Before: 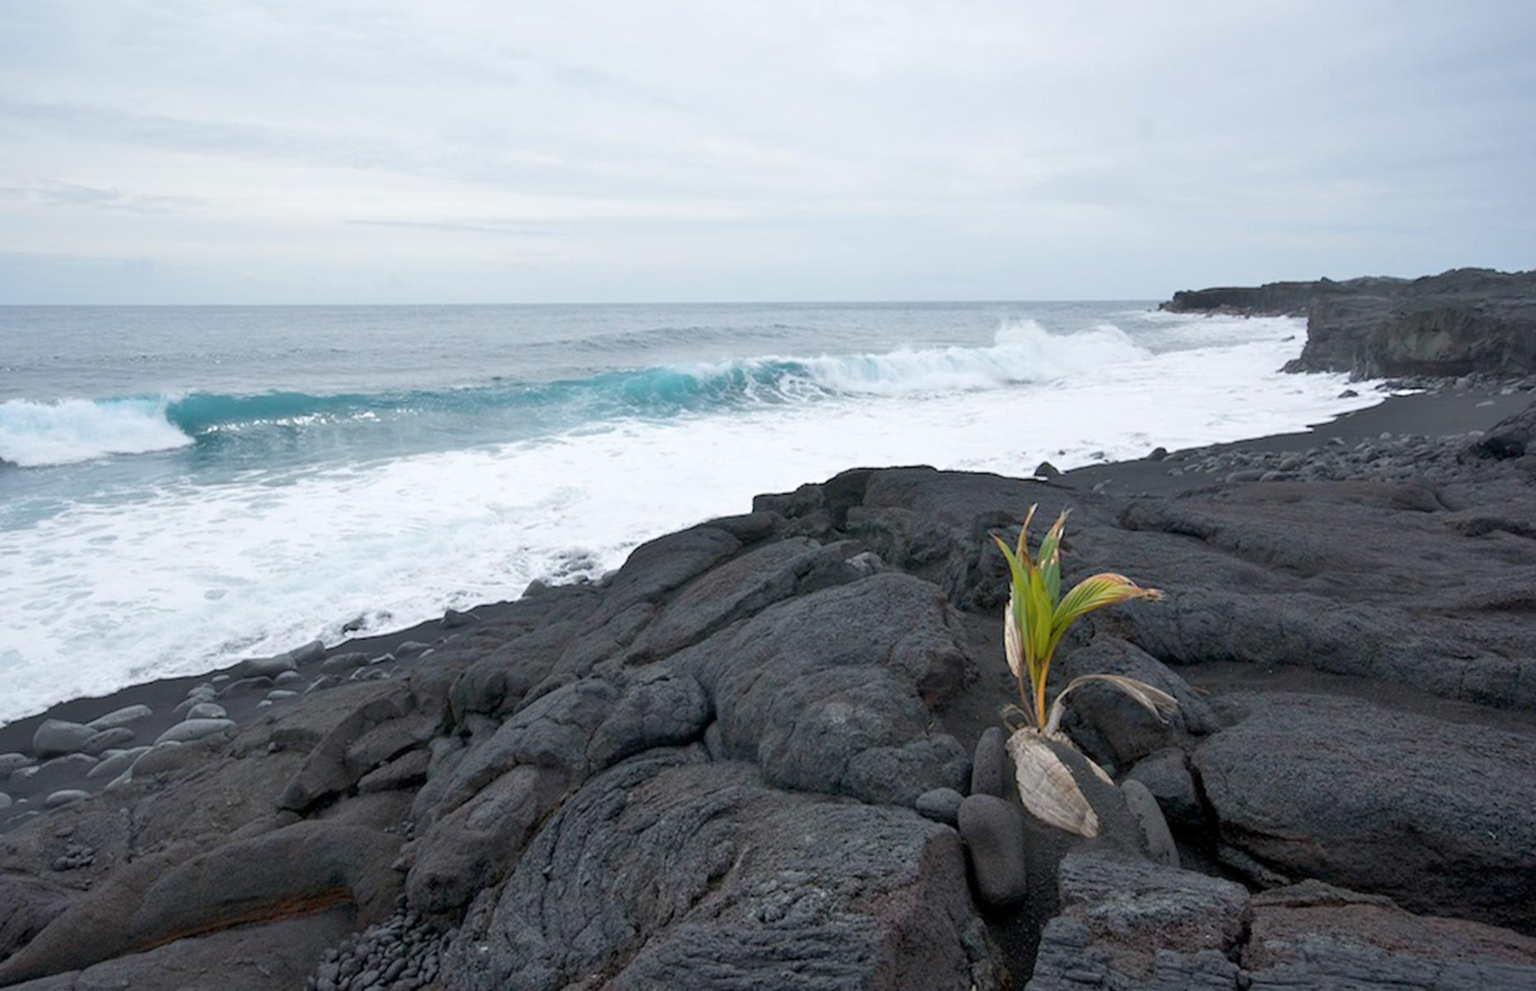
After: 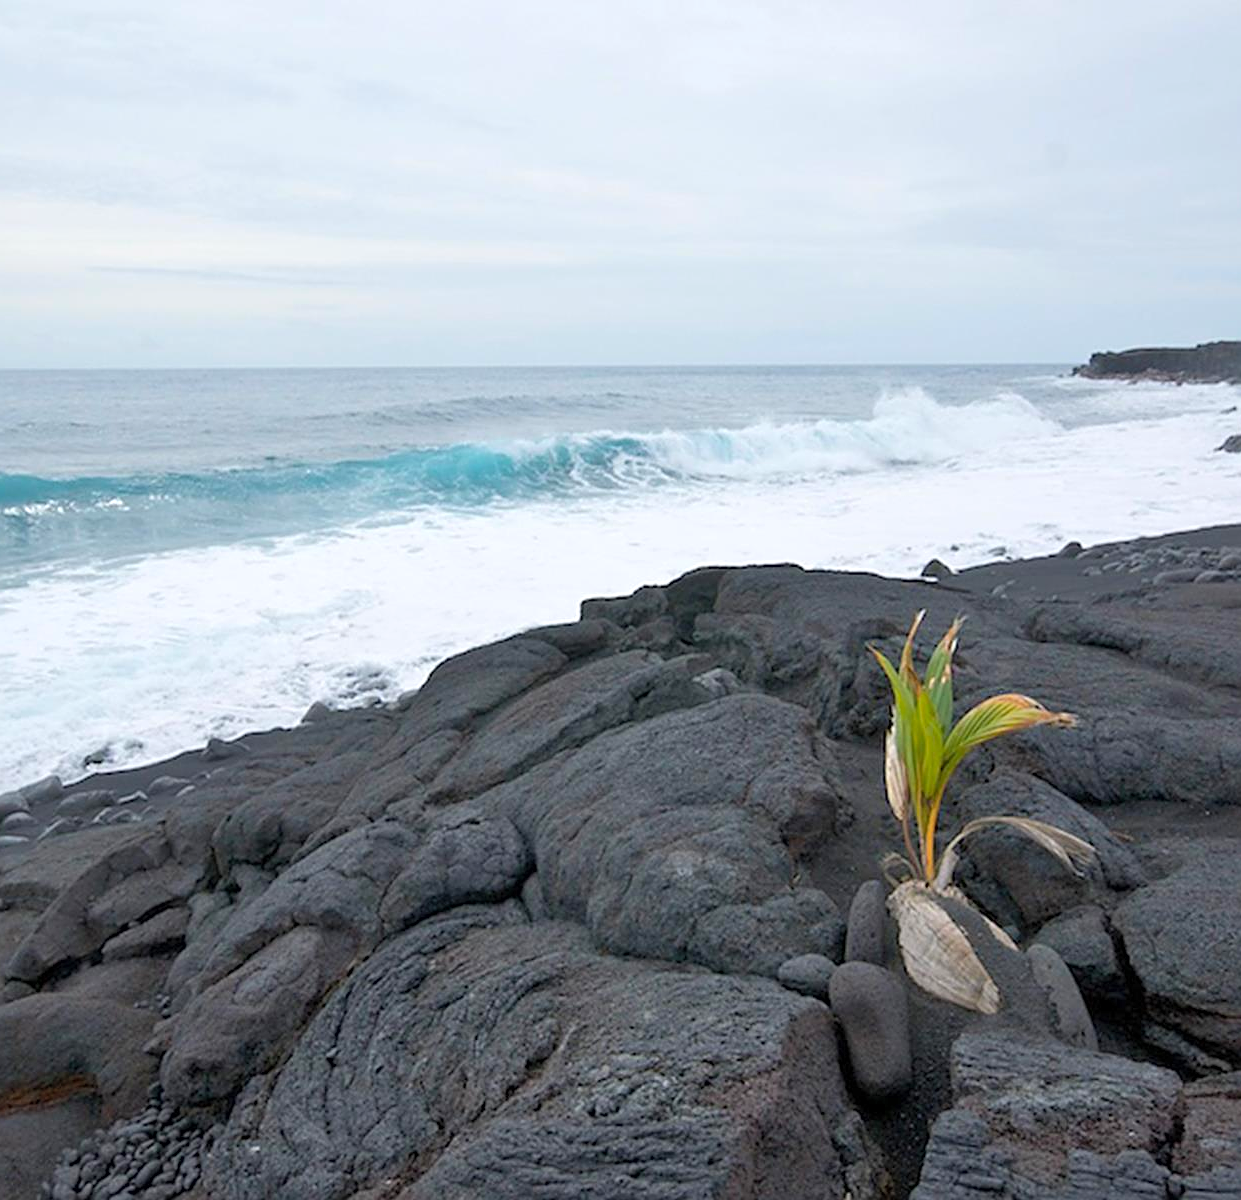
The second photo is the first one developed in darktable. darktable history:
sharpen: on, module defaults
crop and rotate: left 17.83%, right 15.419%
tone equalizer: edges refinement/feathering 500, mask exposure compensation -1.57 EV, preserve details no
contrast brightness saturation: brightness 0.088, saturation 0.19
